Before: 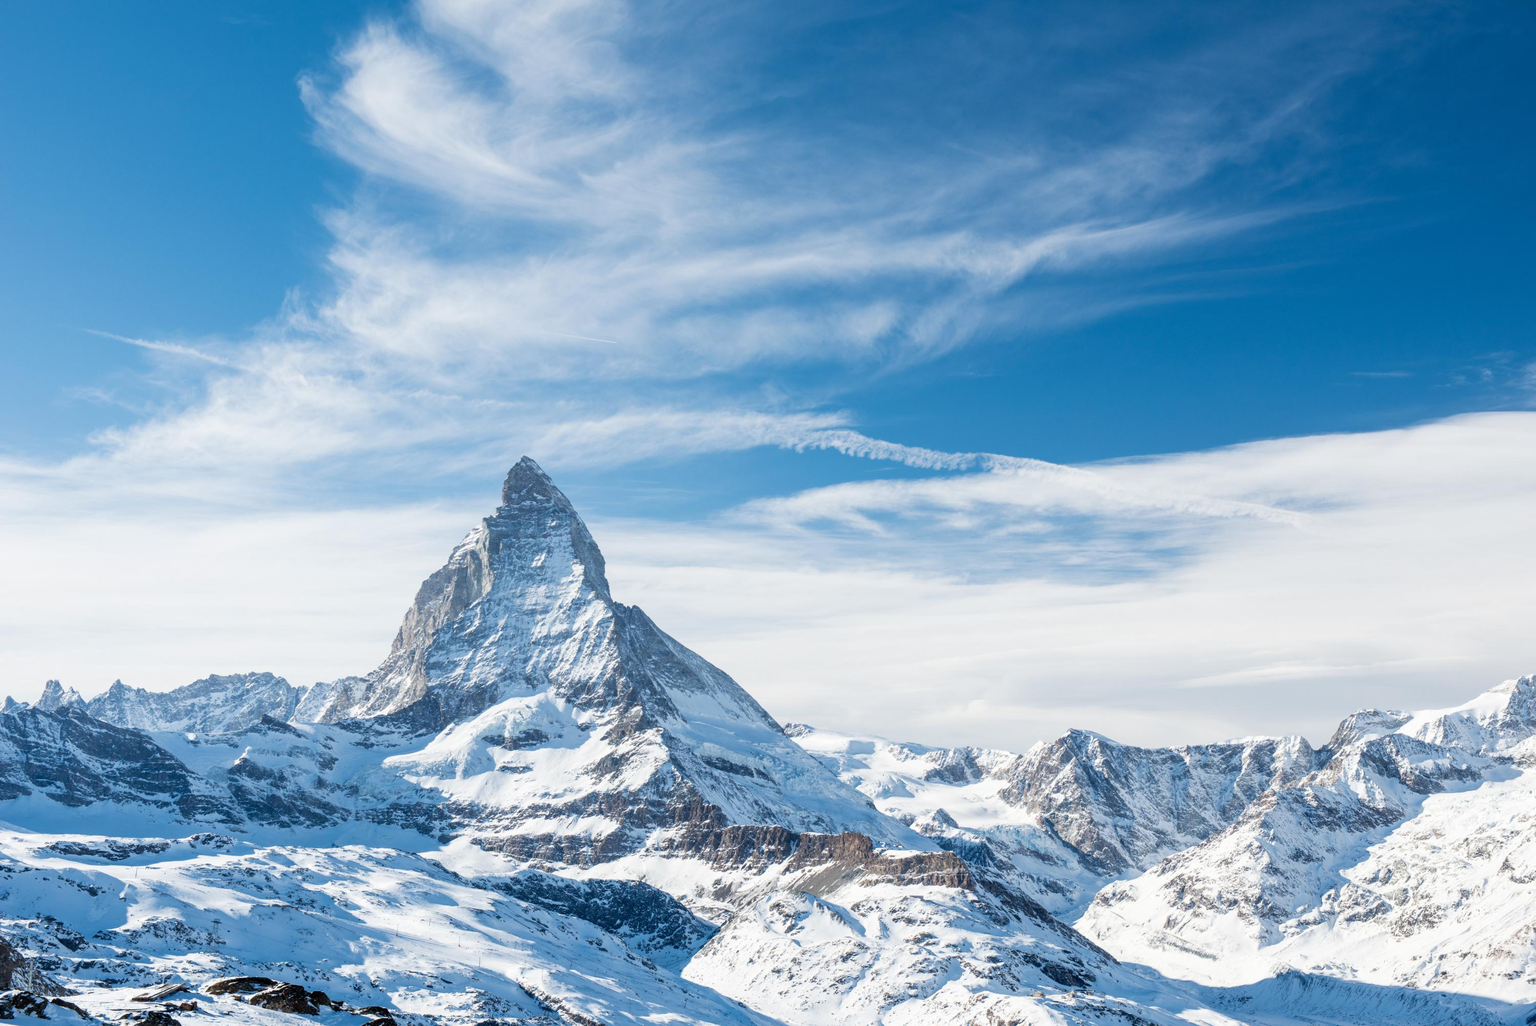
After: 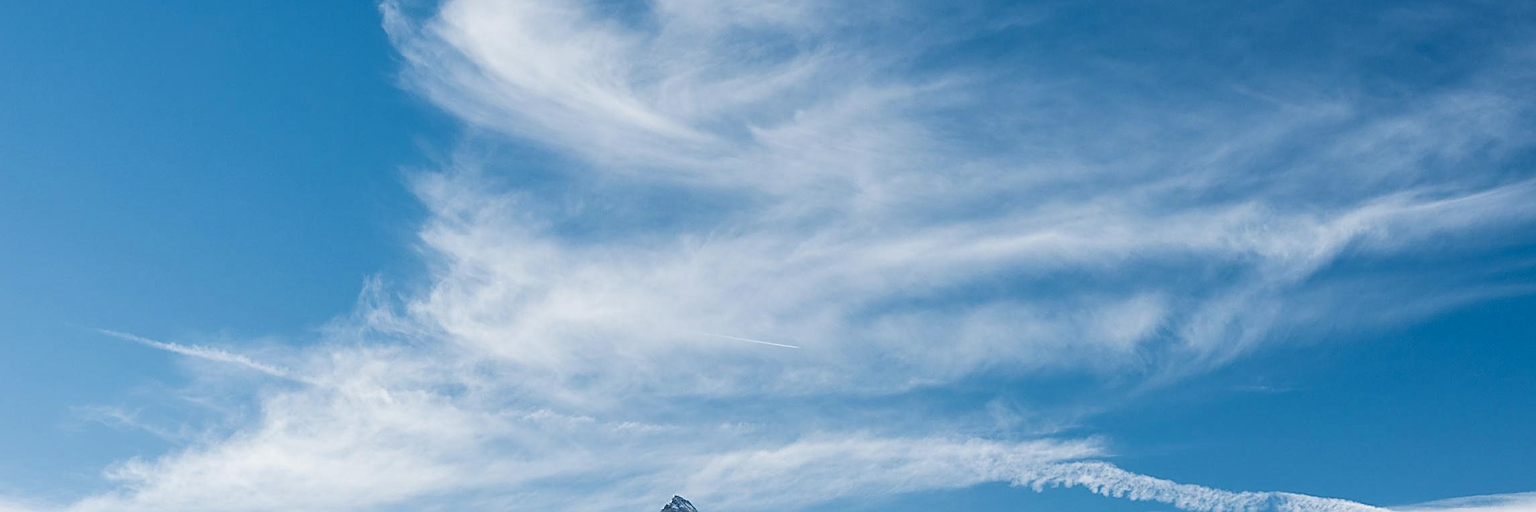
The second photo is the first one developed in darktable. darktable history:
exposure: exposure -0.157 EV, compensate highlight preservation false
local contrast: on, module defaults
sharpen: amount 0.901
crop: left 0.579%, top 7.627%, right 23.167%, bottom 54.275%
